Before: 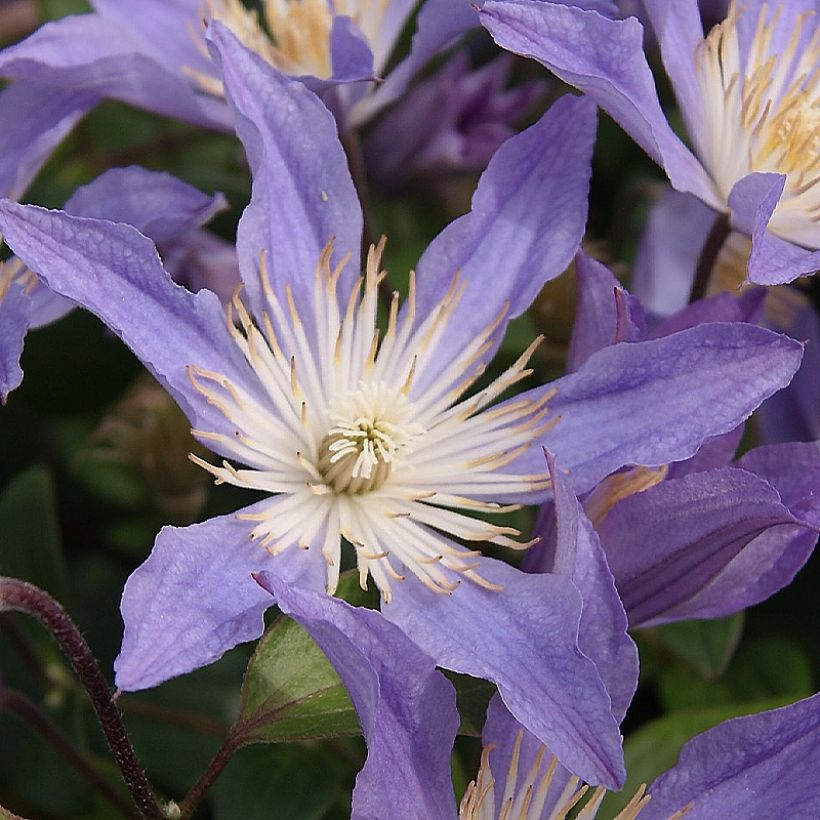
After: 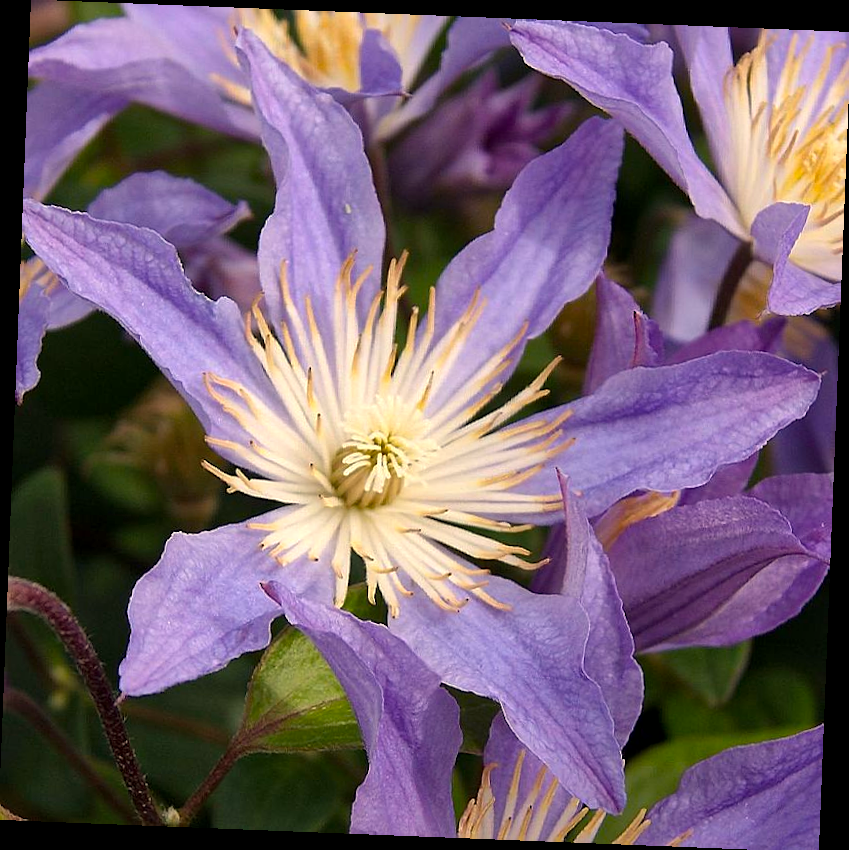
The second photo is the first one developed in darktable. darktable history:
color balance rgb: perceptual saturation grading › global saturation 25%, global vibrance 20%
rotate and perspective: rotation 2.27°, automatic cropping off
exposure: exposure 0.2 EV, compensate highlight preservation false
crop and rotate: left 0.126%
local contrast: mode bilateral grid, contrast 20, coarseness 50, detail 130%, midtone range 0.2
white balance: red 1.029, blue 0.92
